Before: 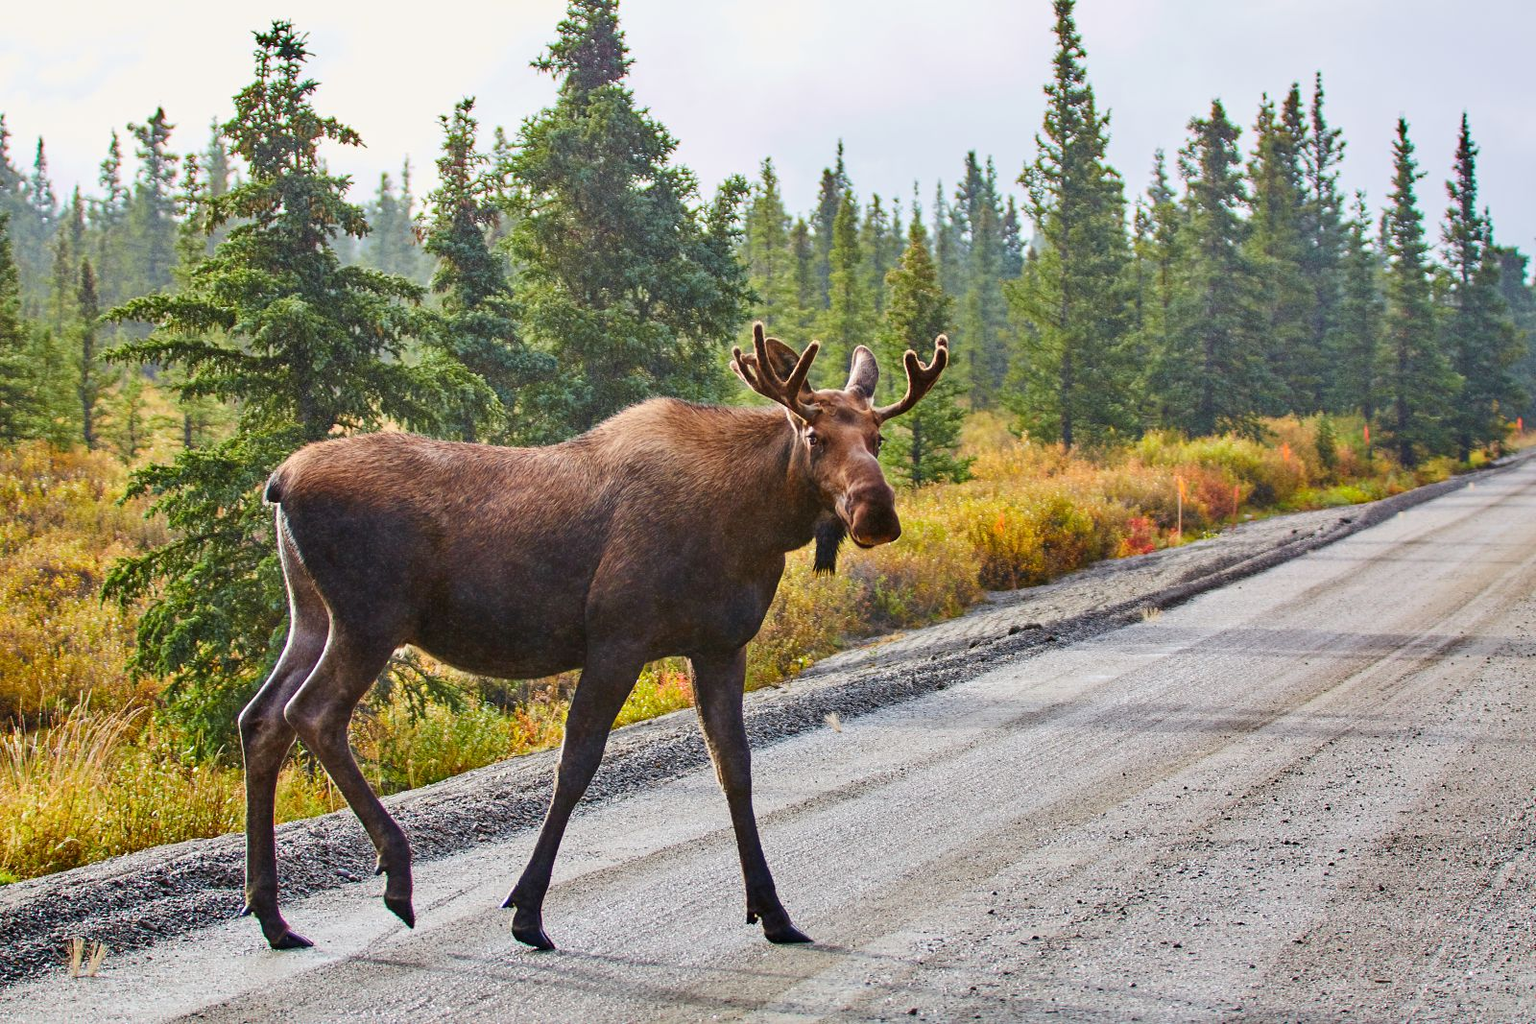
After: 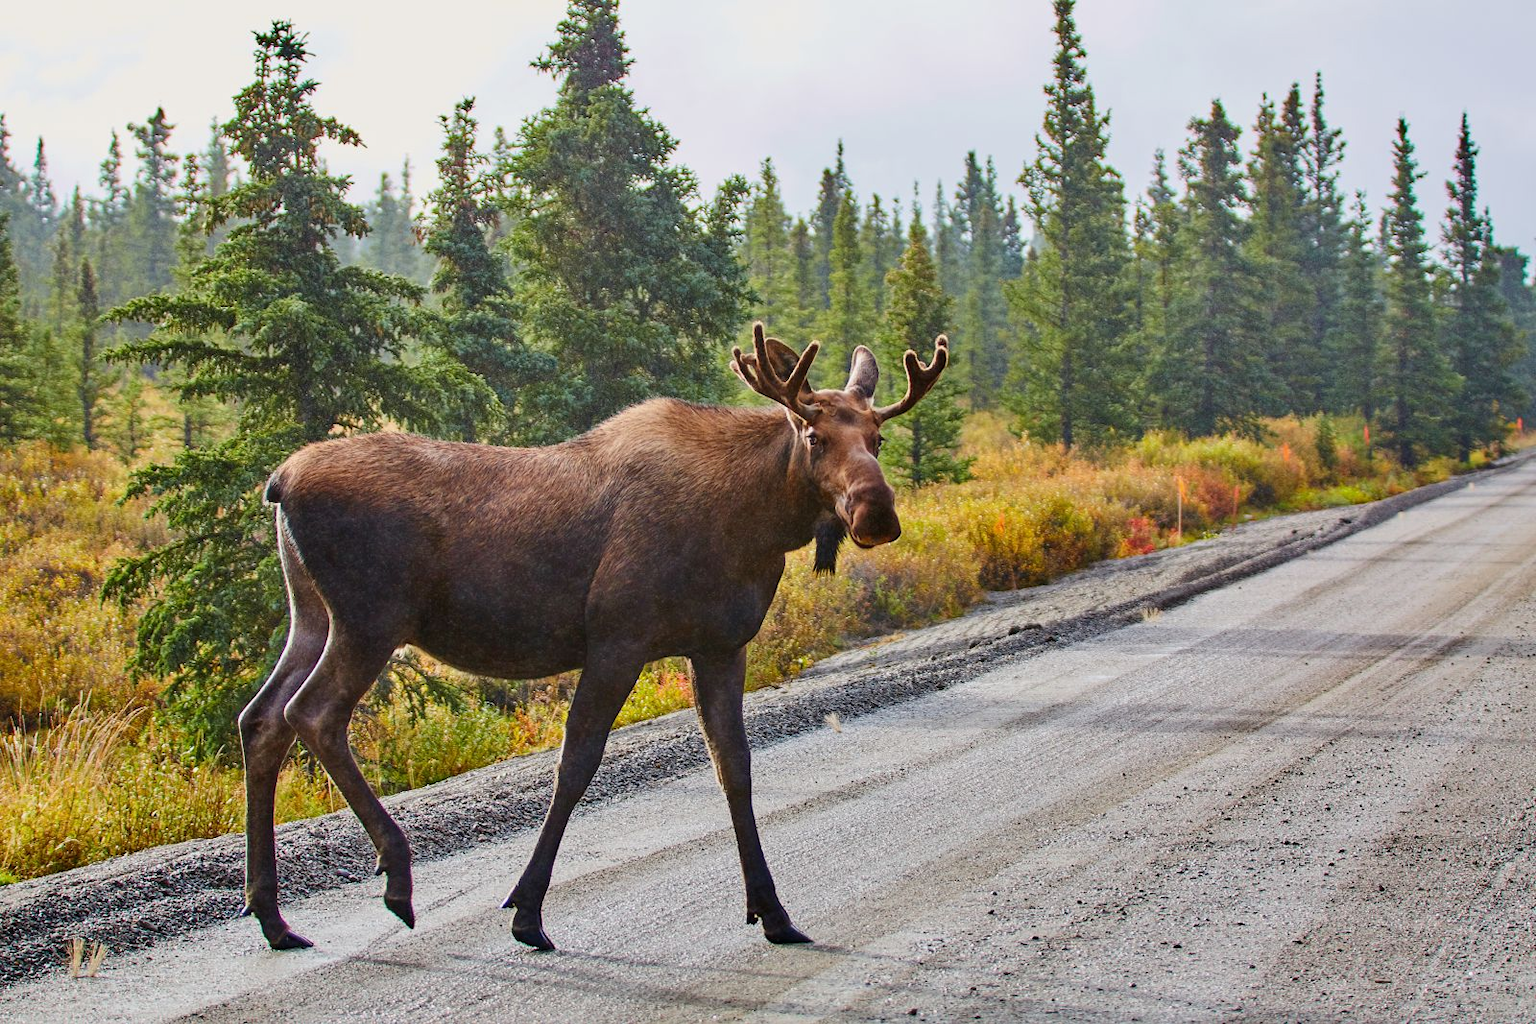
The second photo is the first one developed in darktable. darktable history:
exposure: exposure -0.141 EV, compensate highlight preservation false
